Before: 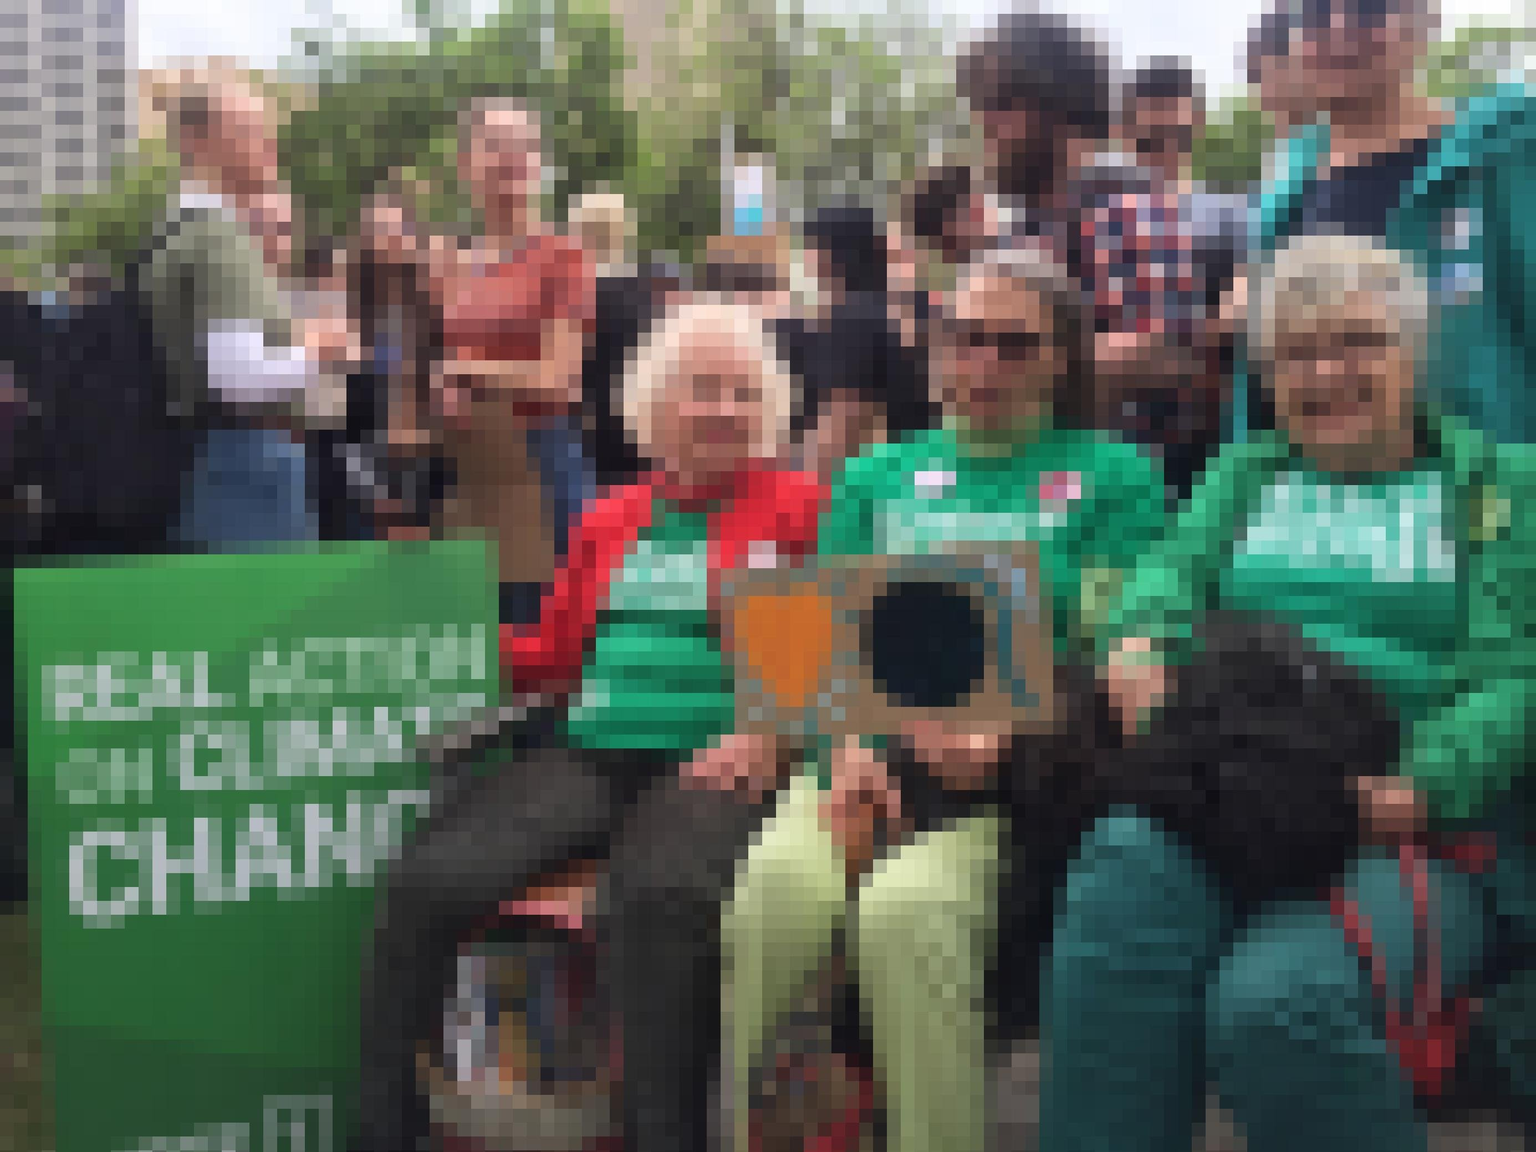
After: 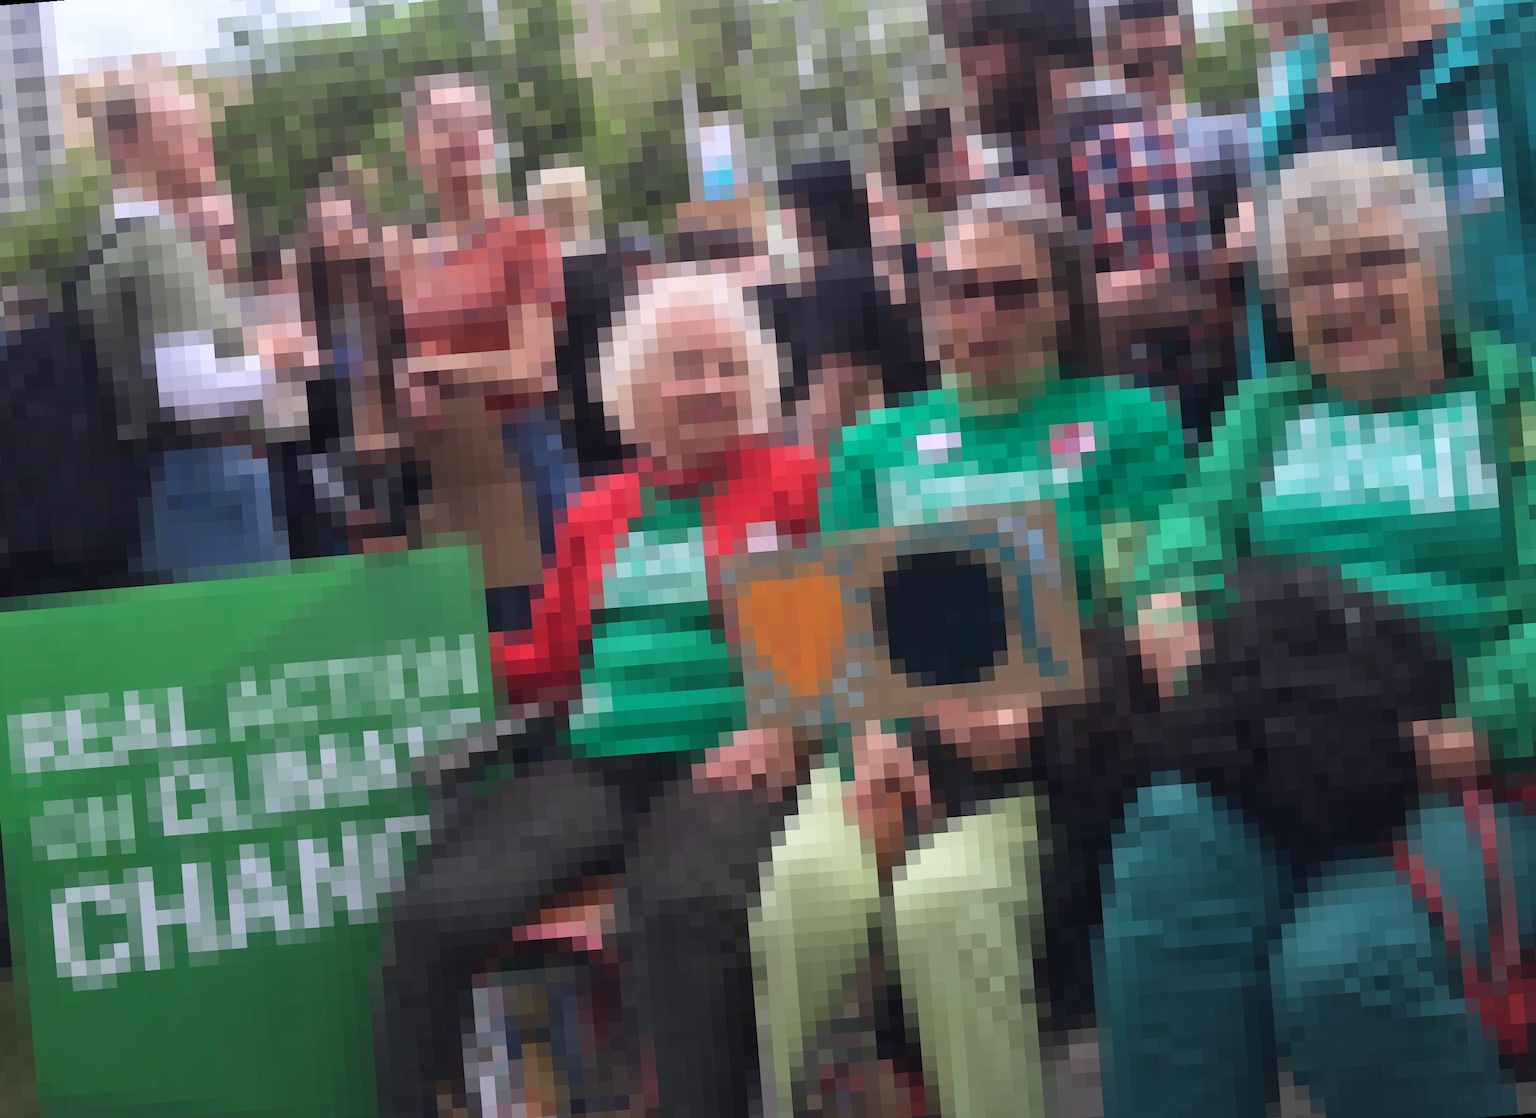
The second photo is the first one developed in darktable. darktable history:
rotate and perspective: rotation -4.57°, crop left 0.054, crop right 0.944, crop top 0.087, crop bottom 0.914
color calibration: illuminant as shot in camera, x 0.358, y 0.373, temperature 4628.91 K
